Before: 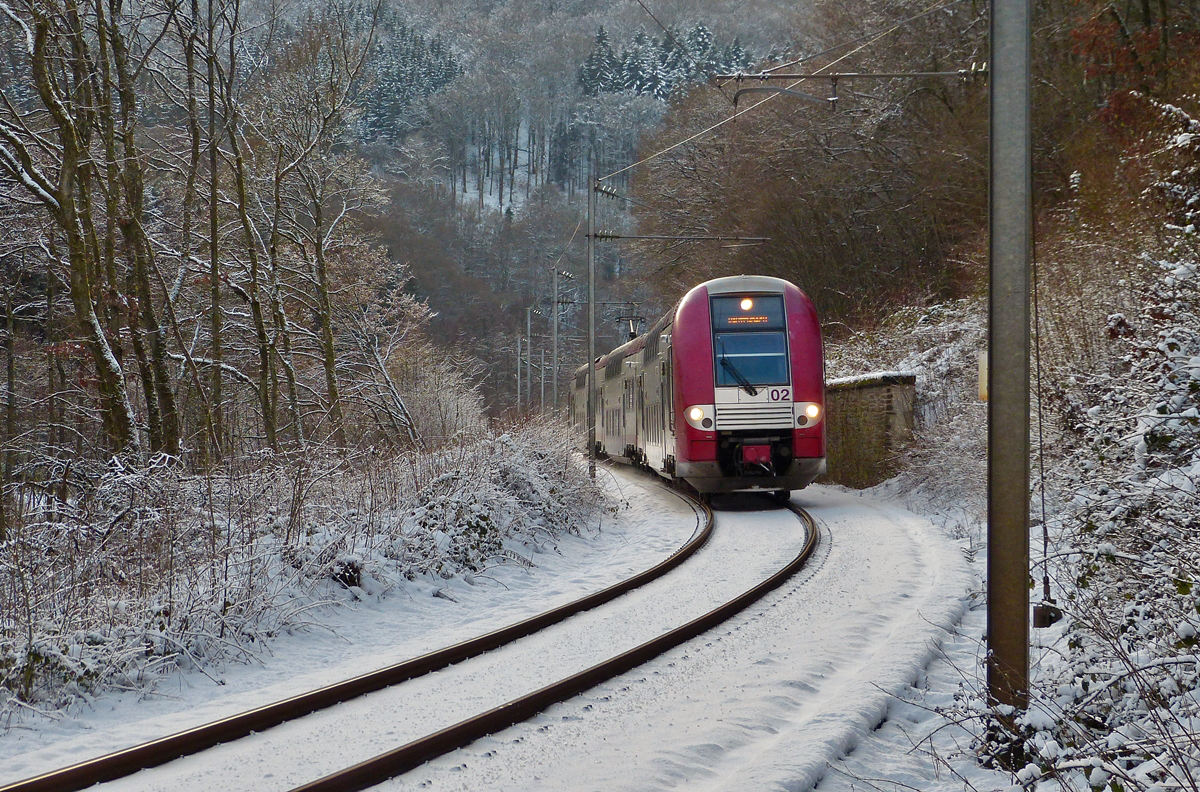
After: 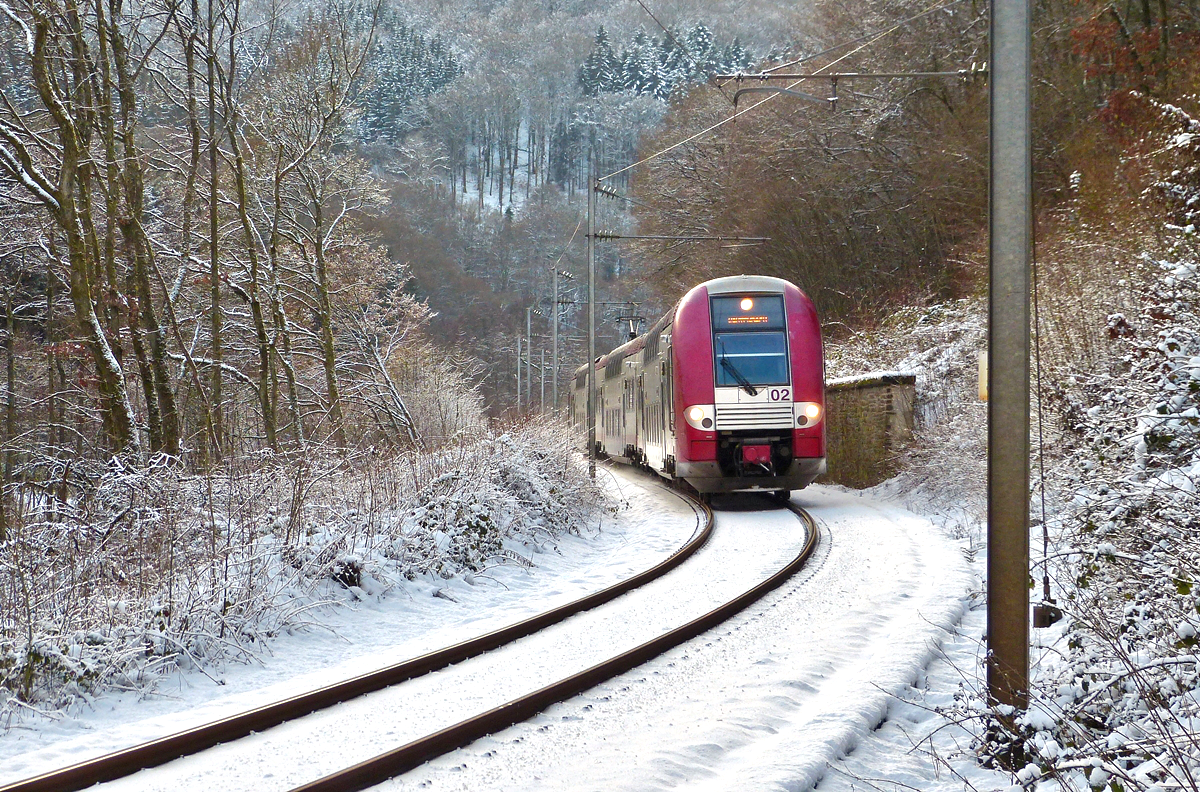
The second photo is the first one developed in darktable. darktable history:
exposure: exposure 0.809 EV, compensate highlight preservation false
